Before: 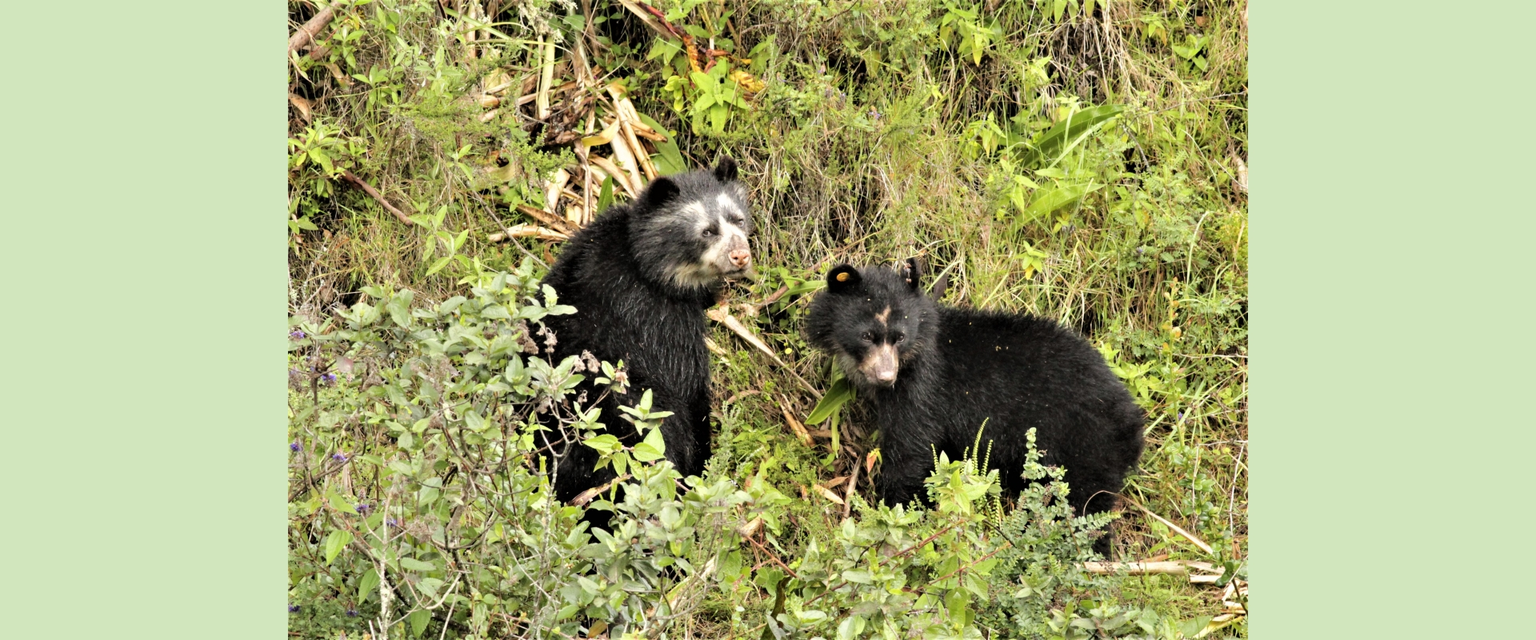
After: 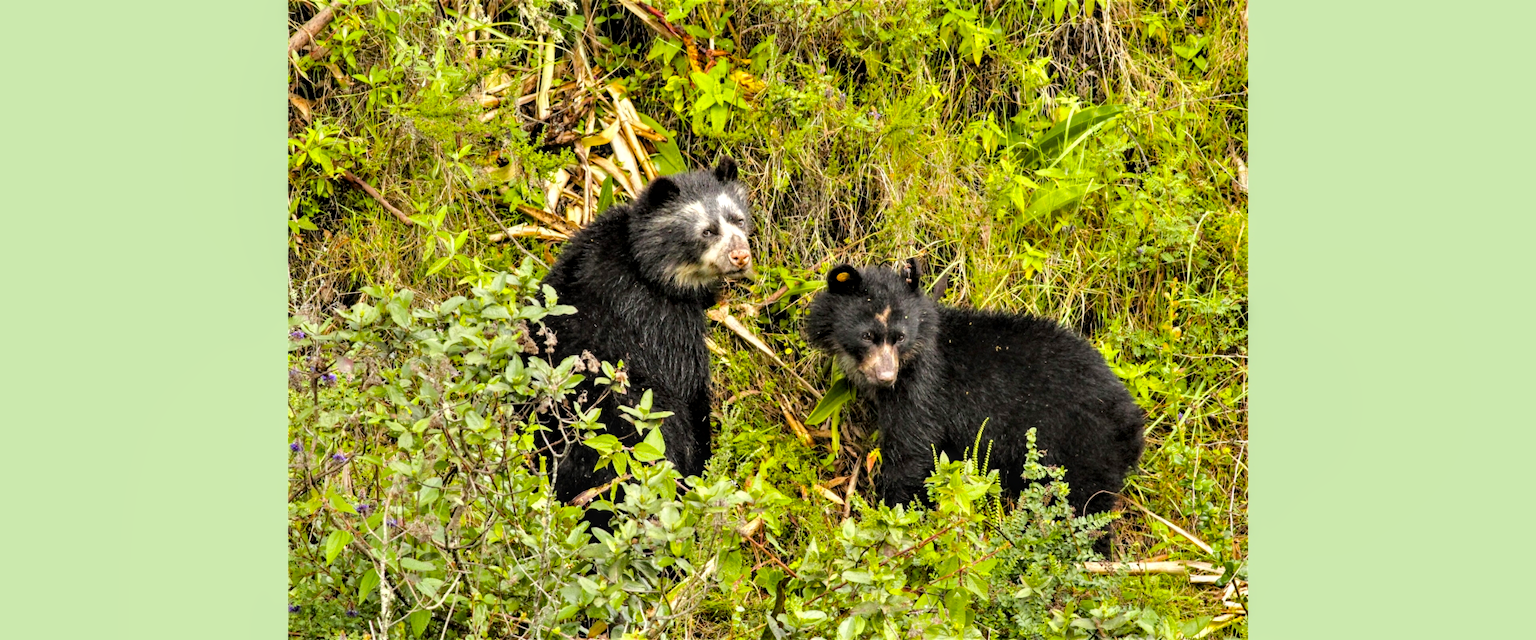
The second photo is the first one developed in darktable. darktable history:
local contrast: detail 130%
color balance rgb: linear chroma grading › global chroma 15%, perceptual saturation grading › global saturation 30%
color zones: curves: ch0 [(0.068, 0.464) (0.25, 0.5) (0.48, 0.508) (0.75, 0.536) (0.886, 0.476) (0.967, 0.456)]; ch1 [(0.066, 0.456) (0.25, 0.5) (0.616, 0.508) (0.746, 0.56) (0.934, 0.444)]
